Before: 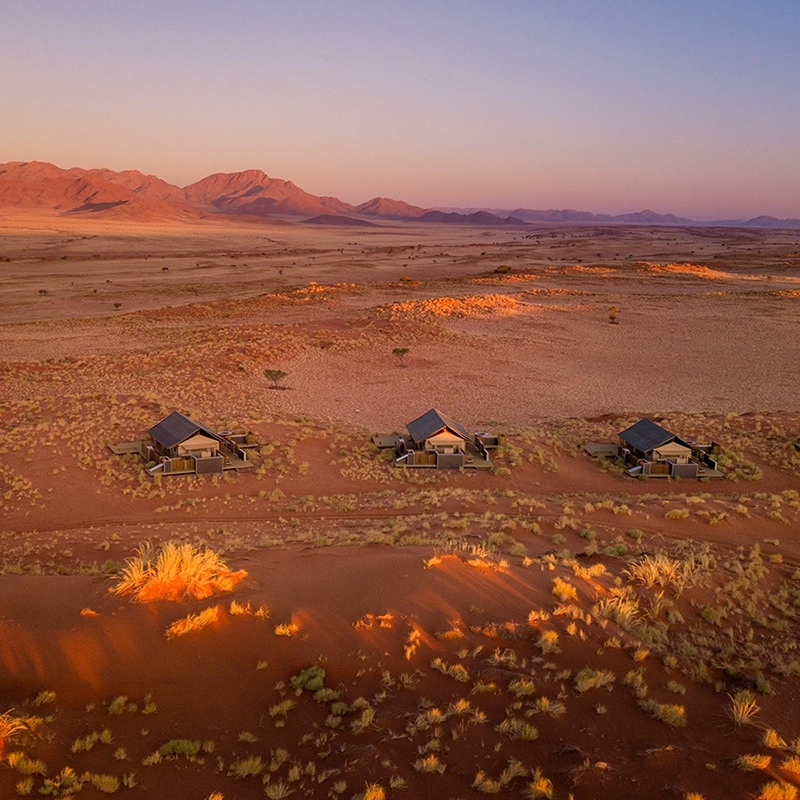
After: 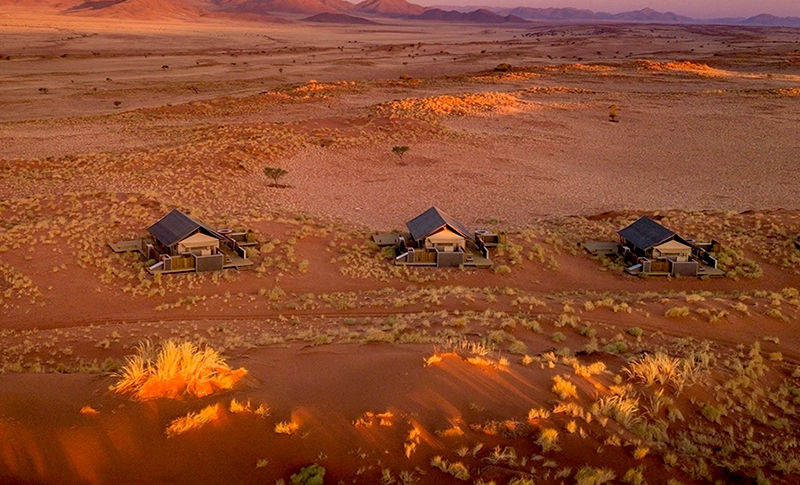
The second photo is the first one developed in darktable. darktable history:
exposure: black level correction 0.009, exposure 0.119 EV, compensate highlight preservation false
contrast equalizer: y [[0.518, 0.517, 0.501, 0.5, 0.5, 0.5], [0.5 ×6], [0.5 ×6], [0 ×6], [0 ×6]]
crop and rotate: top 25.357%, bottom 13.942%
